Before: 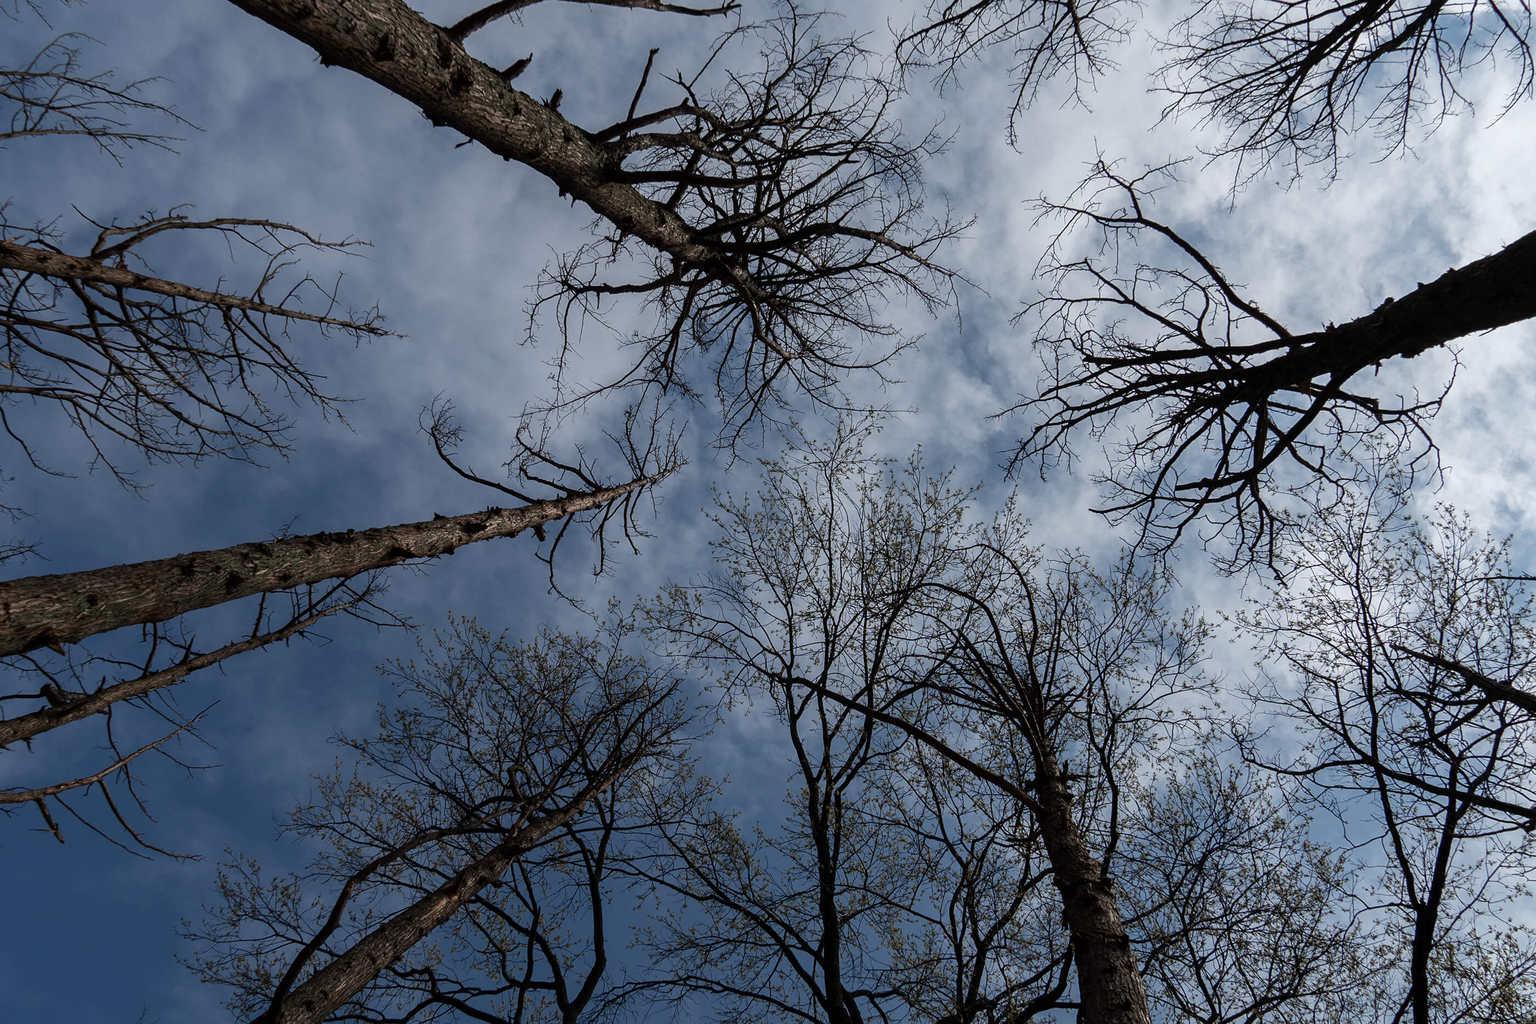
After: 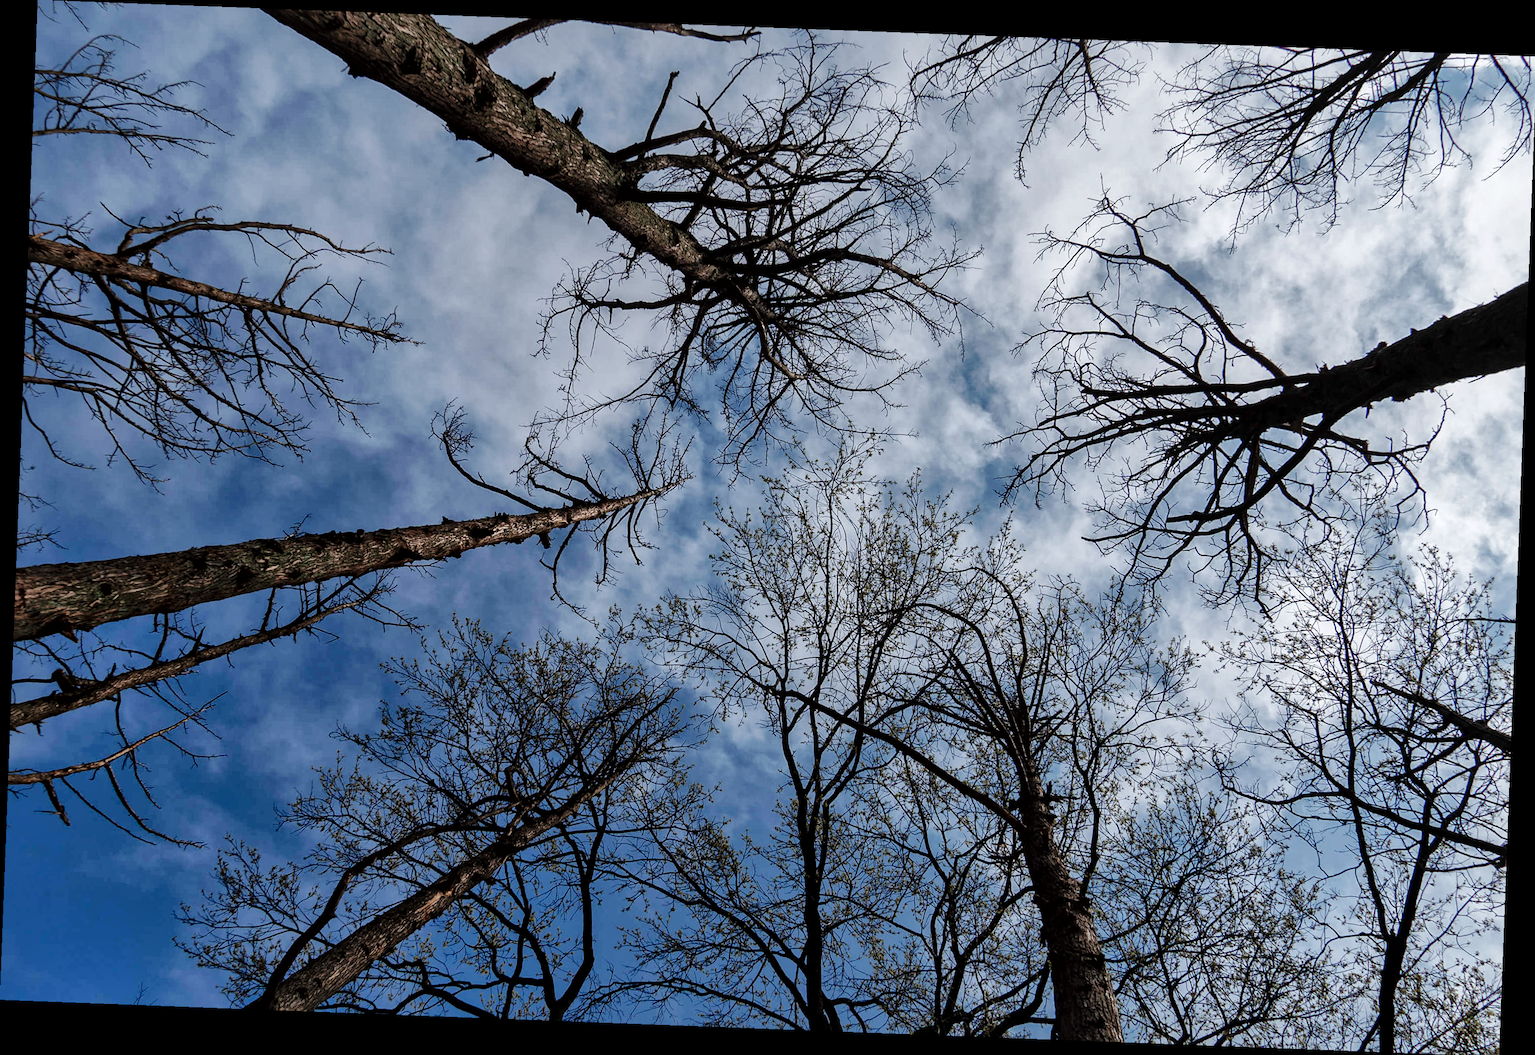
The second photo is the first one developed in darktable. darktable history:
shadows and highlights: on, module defaults
base curve: curves: ch0 [(0, 0) (0.036, 0.025) (0.121, 0.166) (0.206, 0.329) (0.605, 0.79) (1, 1)], preserve colors none
local contrast: mode bilateral grid, contrast 20, coarseness 50, detail 148%, midtone range 0.2
rotate and perspective: rotation 2.17°, automatic cropping off
